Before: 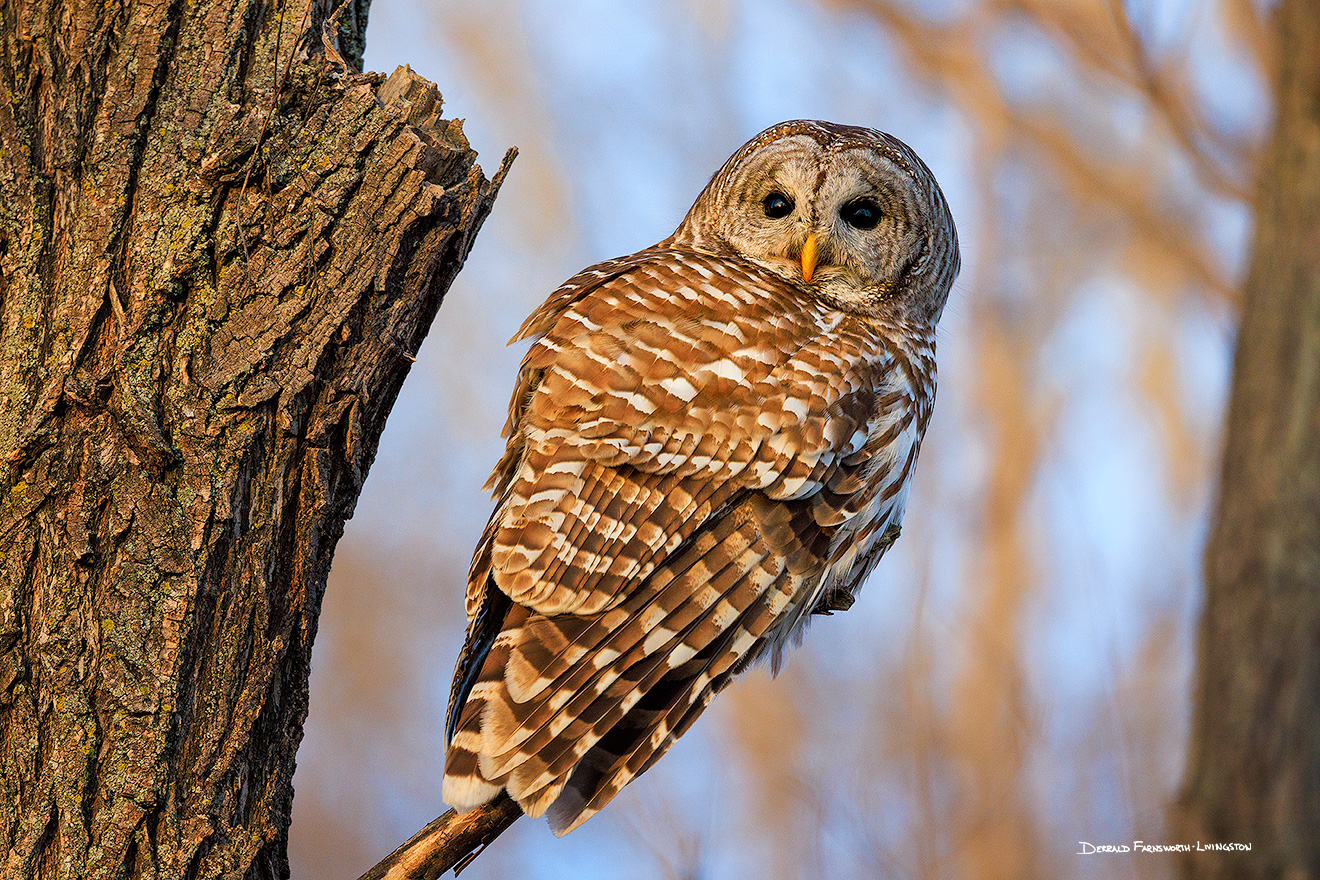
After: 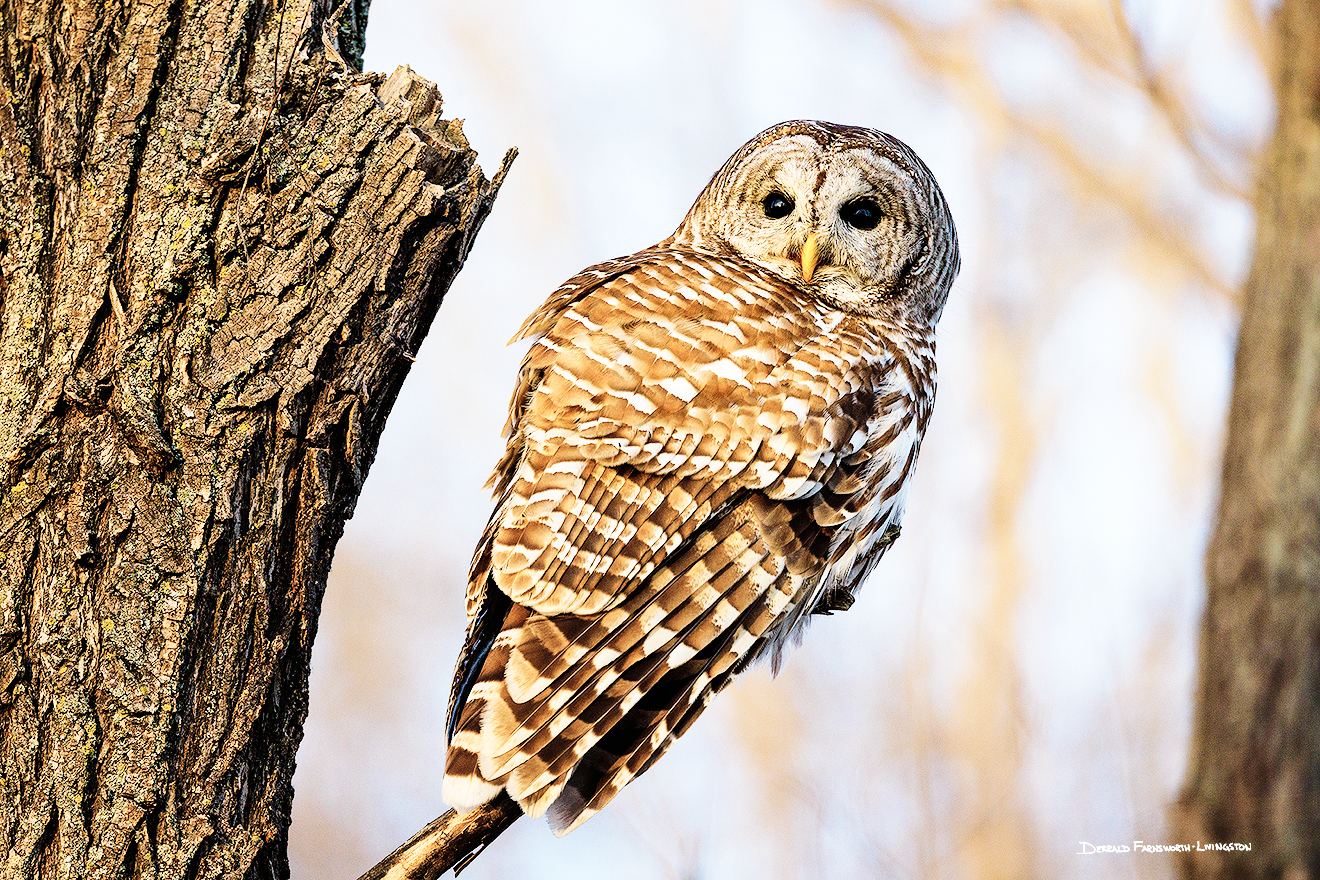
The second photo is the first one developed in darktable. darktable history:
contrast brightness saturation: contrast 0.104, saturation -0.353
base curve: curves: ch0 [(0, 0) (0, 0) (0.002, 0.001) (0.008, 0.003) (0.019, 0.011) (0.037, 0.037) (0.064, 0.11) (0.102, 0.232) (0.152, 0.379) (0.216, 0.524) (0.296, 0.665) (0.394, 0.789) (0.512, 0.881) (0.651, 0.945) (0.813, 0.986) (1, 1)], preserve colors none
